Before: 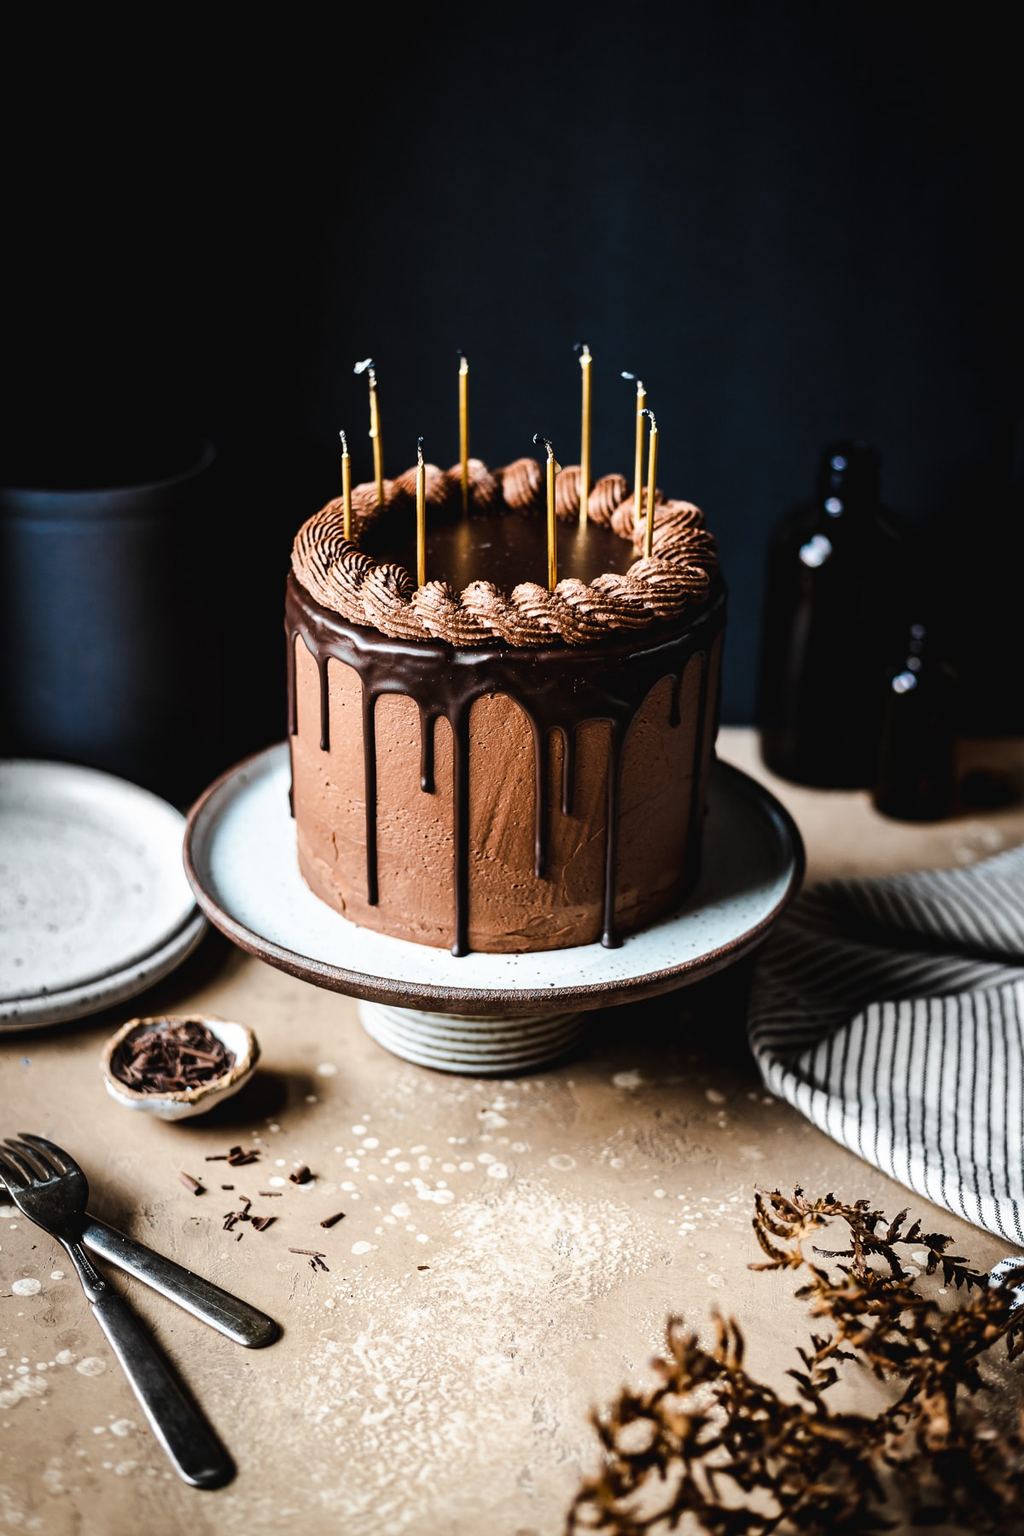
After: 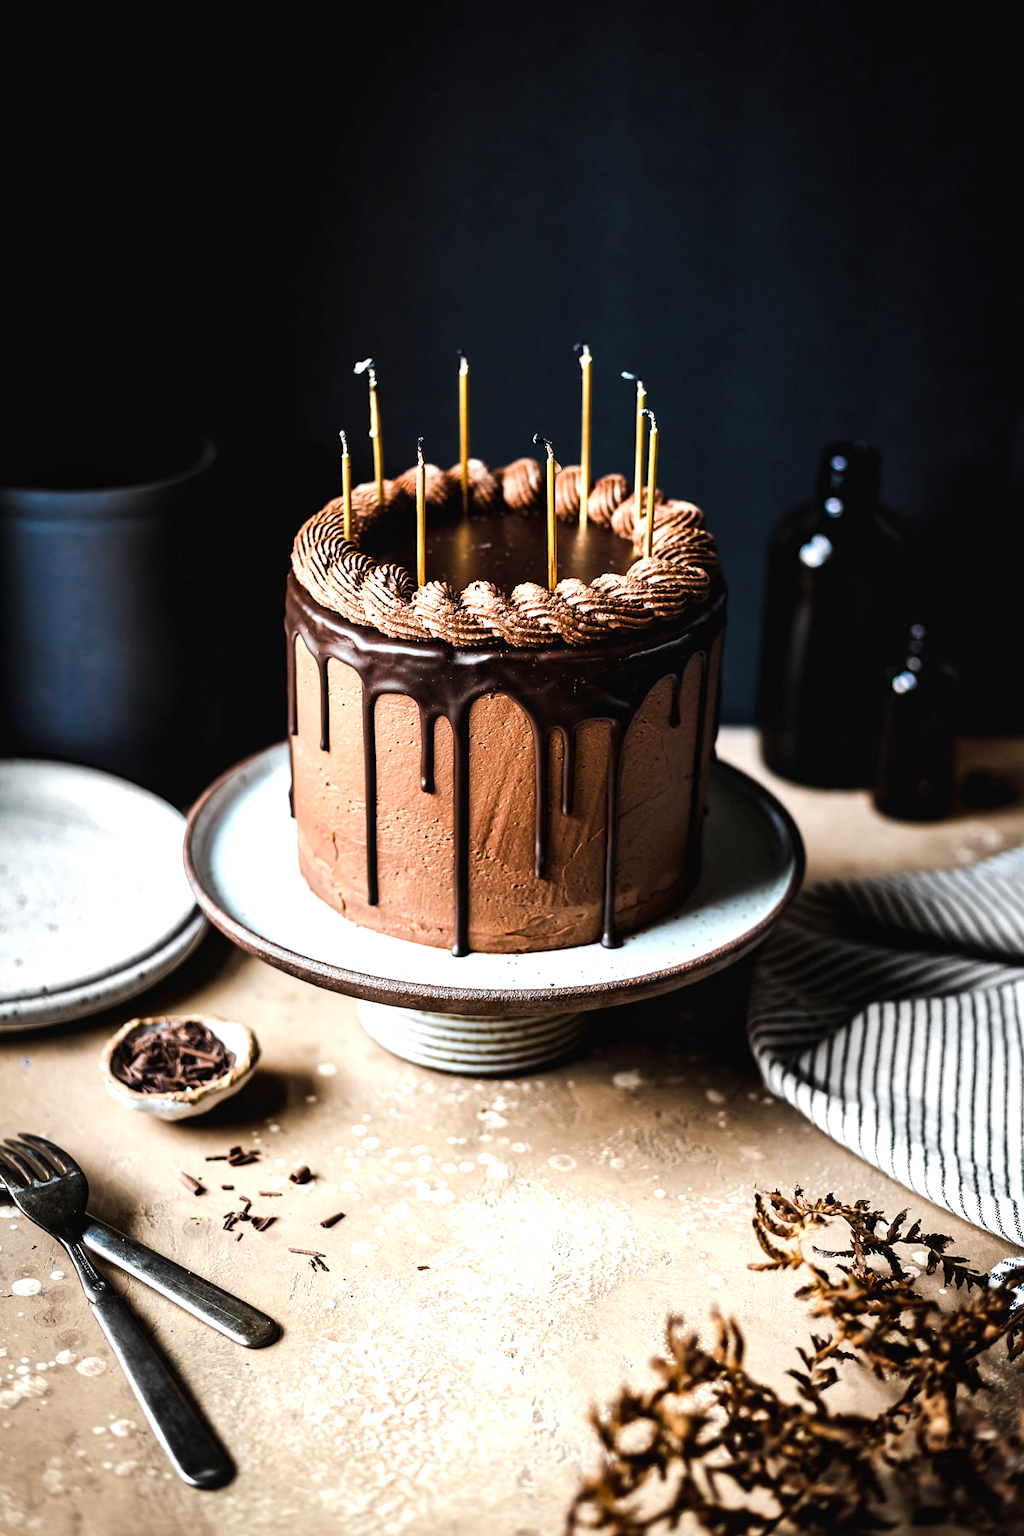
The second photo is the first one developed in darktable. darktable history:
exposure: black level correction 0.001, exposure 0.5 EV, compensate exposure bias true, compensate highlight preservation false
local contrast: mode bilateral grid, contrast 20, coarseness 50, detail 120%, midtone range 0.2
